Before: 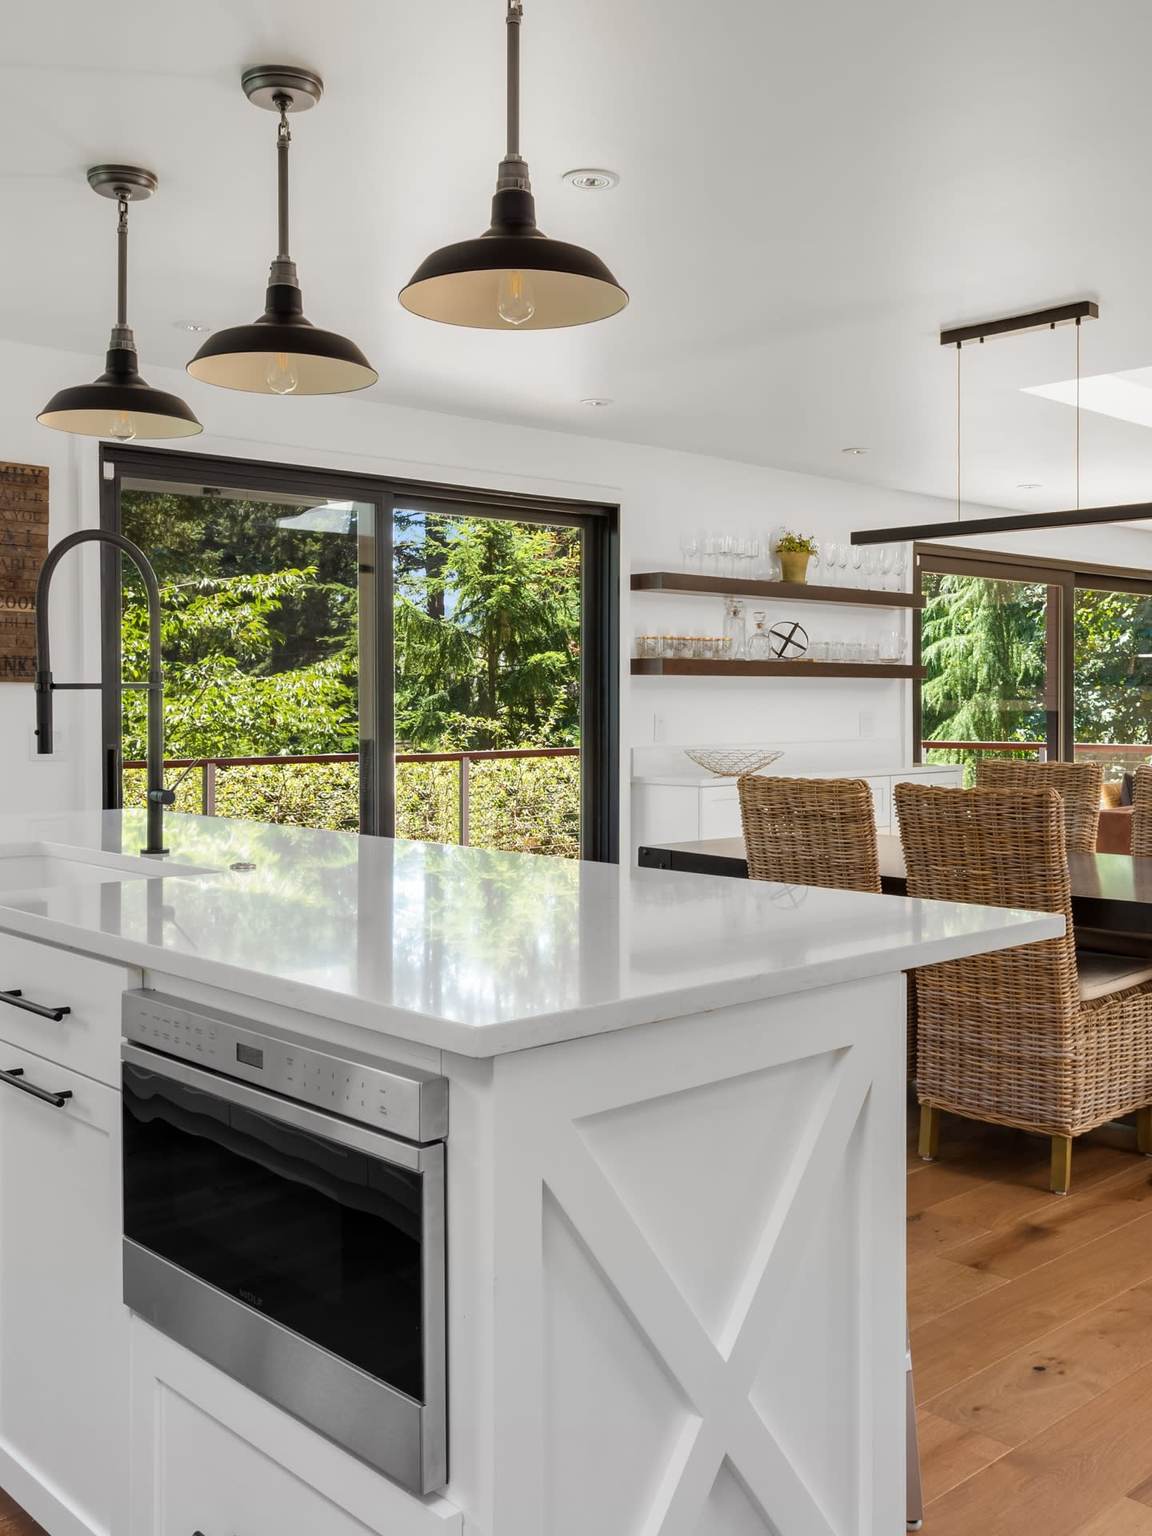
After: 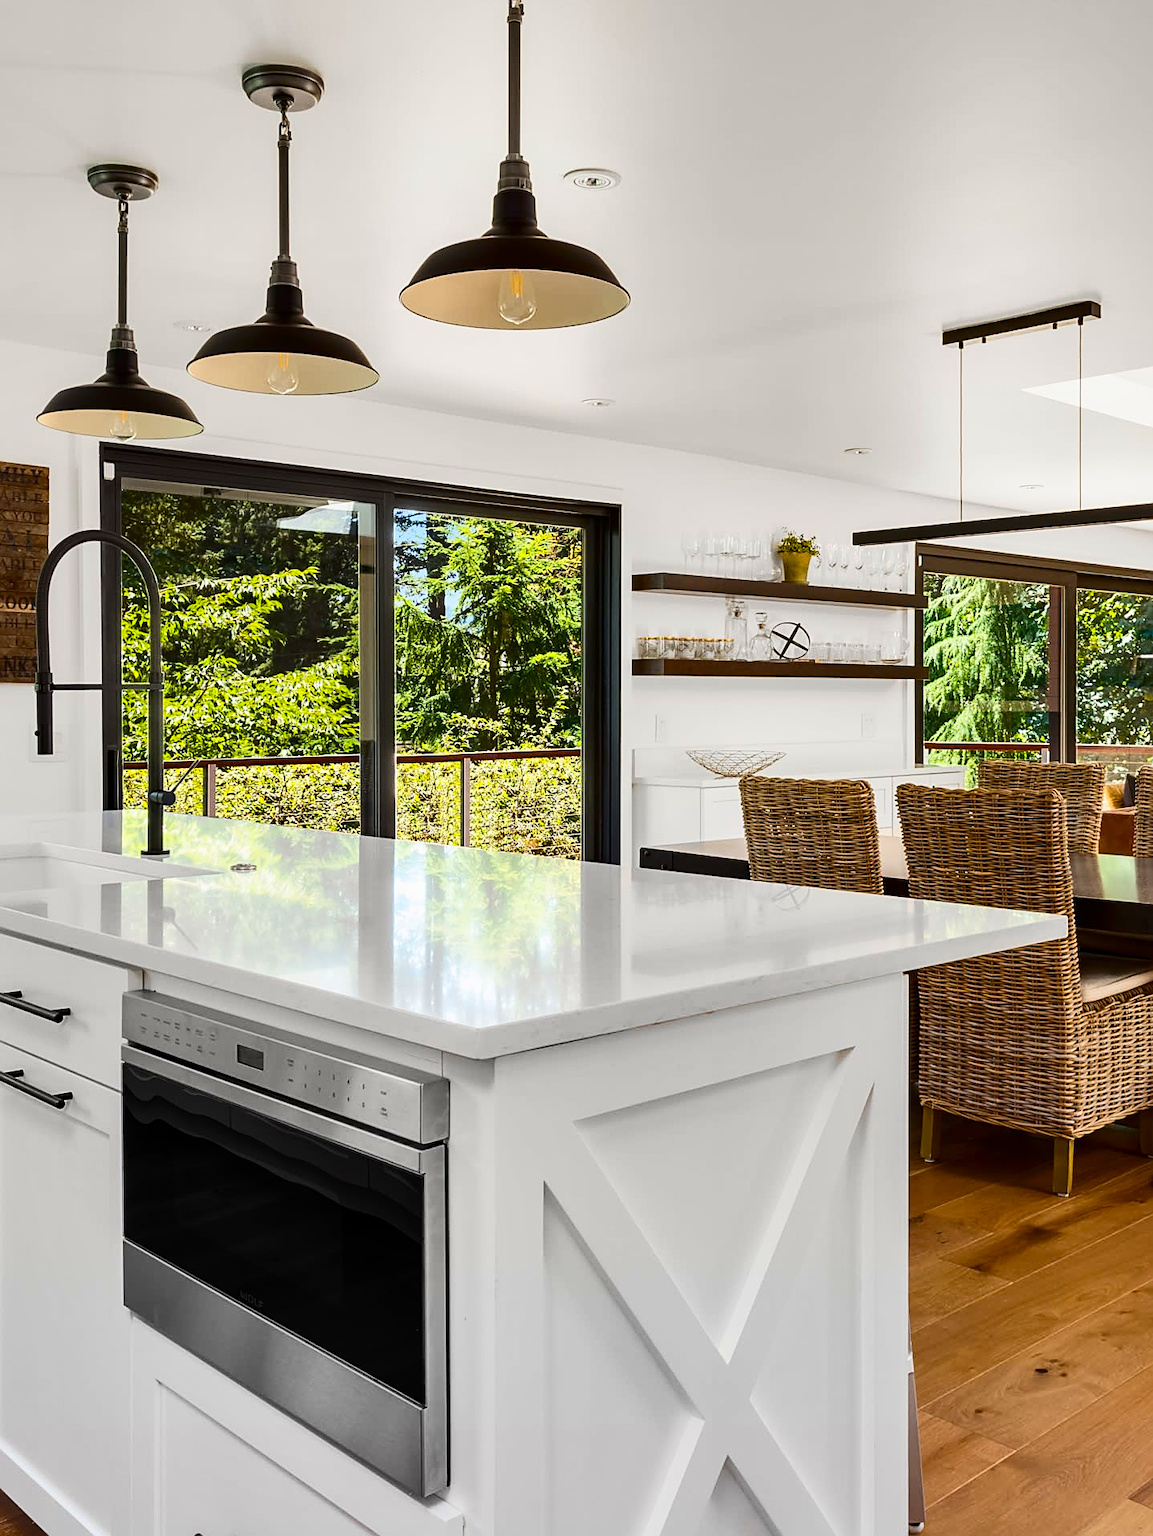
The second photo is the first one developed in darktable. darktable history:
exposure: compensate highlight preservation false
color balance rgb: perceptual saturation grading › global saturation 29.57%, perceptual brilliance grading › global brilliance 1.284%, perceptual brilliance grading › highlights -3.907%, global vibrance 20%
tone equalizer: luminance estimator HSV value / RGB max
sharpen: on, module defaults
crop: top 0.07%, bottom 0.104%
shadows and highlights: shadows 31.79, highlights -33.08, soften with gaussian
contrast brightness saturation: contrast 0.294
